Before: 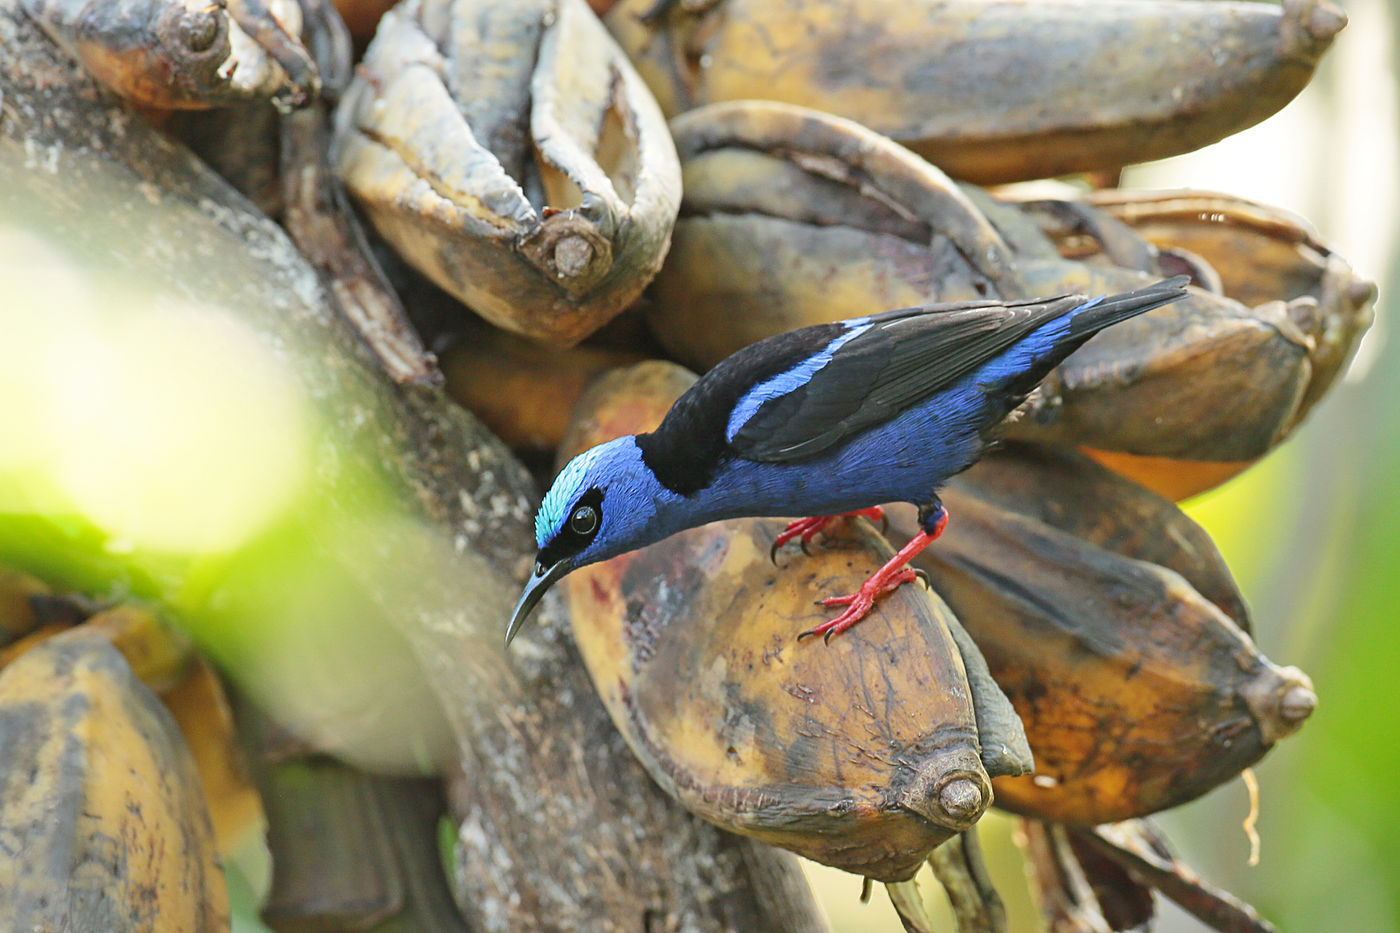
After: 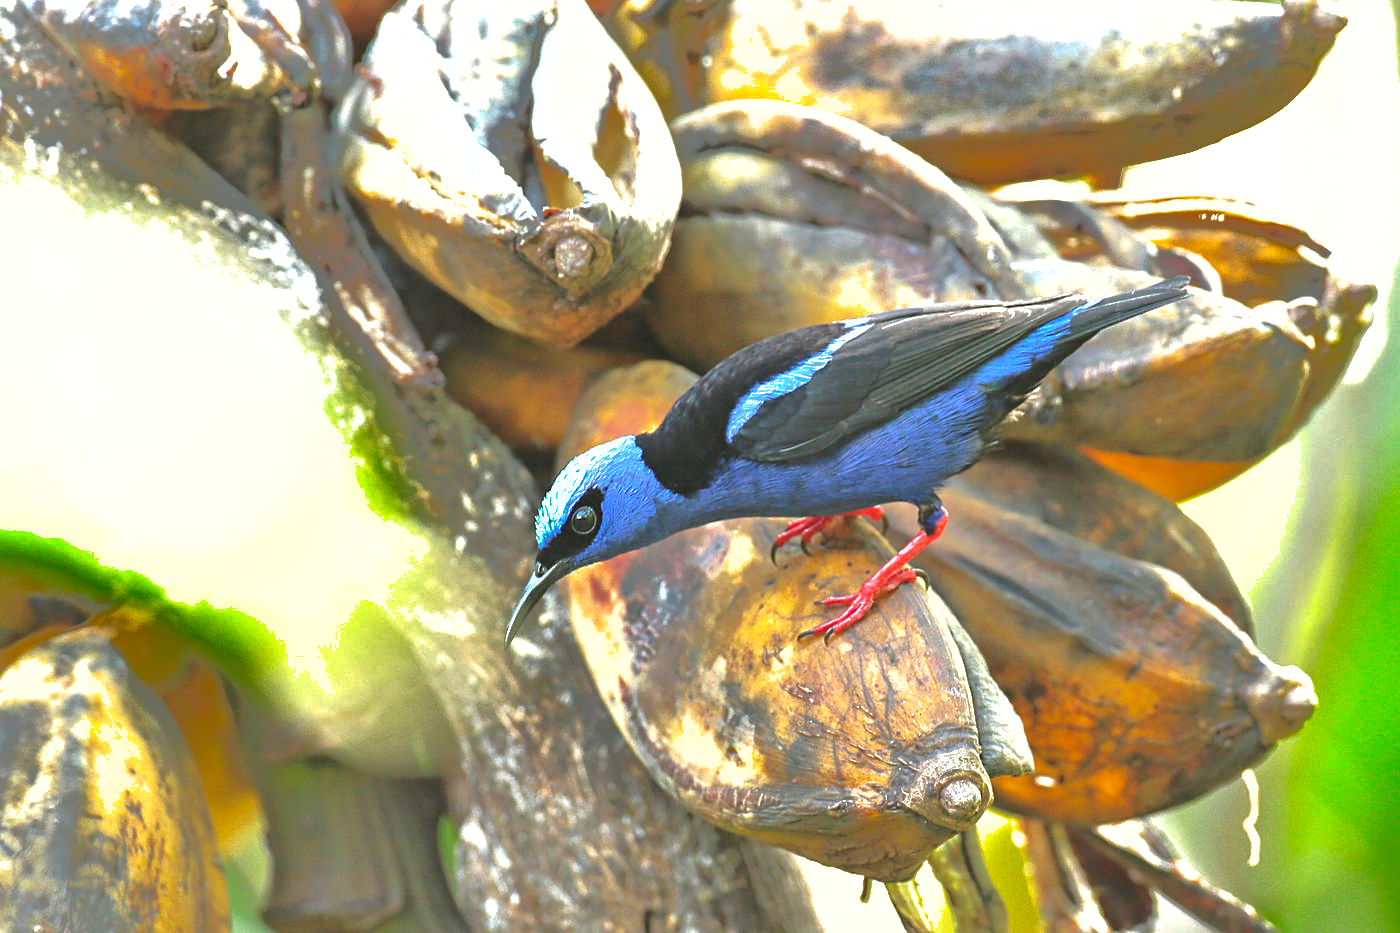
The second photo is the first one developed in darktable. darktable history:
shadows and highlights: shadows 38.91, highlights -75.4
exposure: black level correction 0, exposure 1.126 EV, compensate highlight preservation false
